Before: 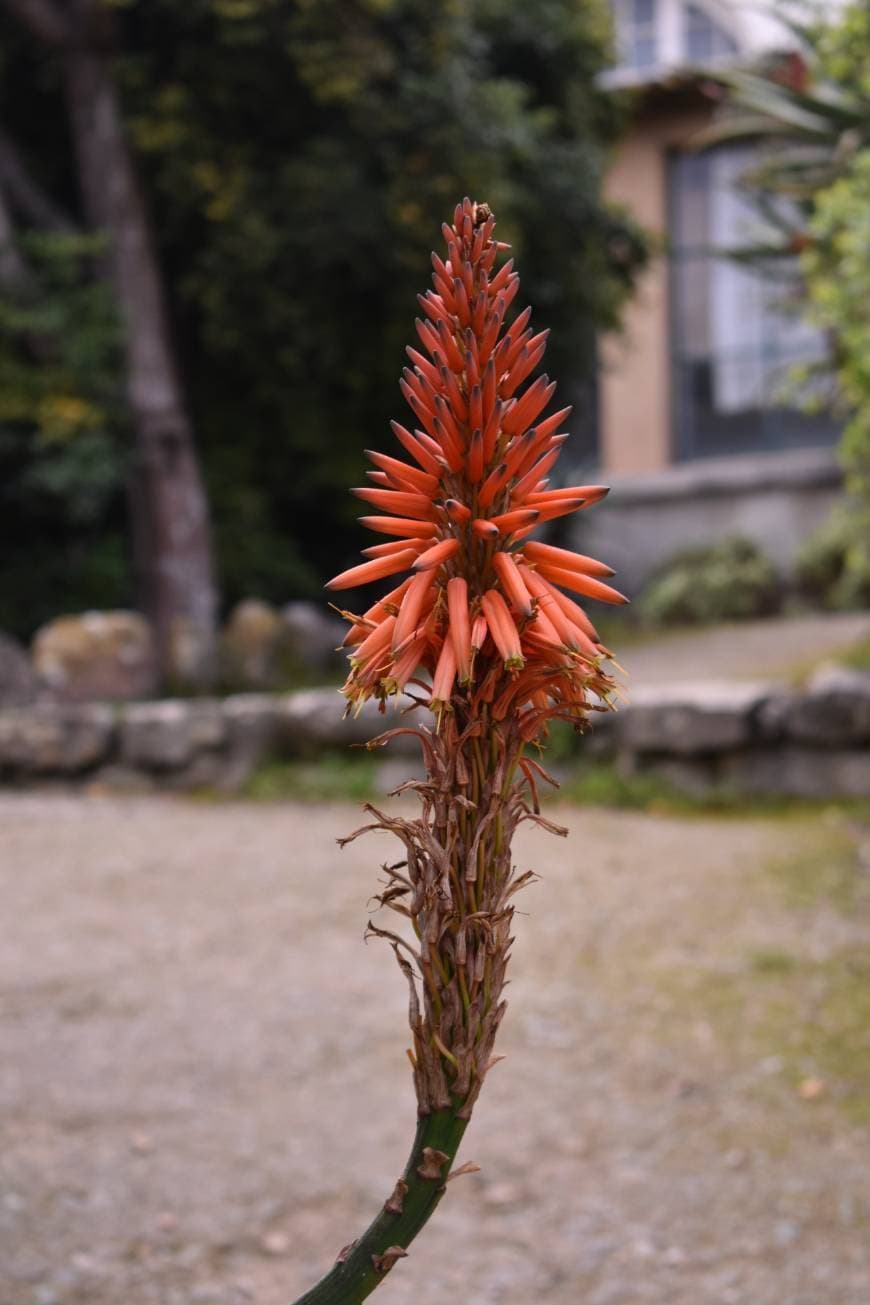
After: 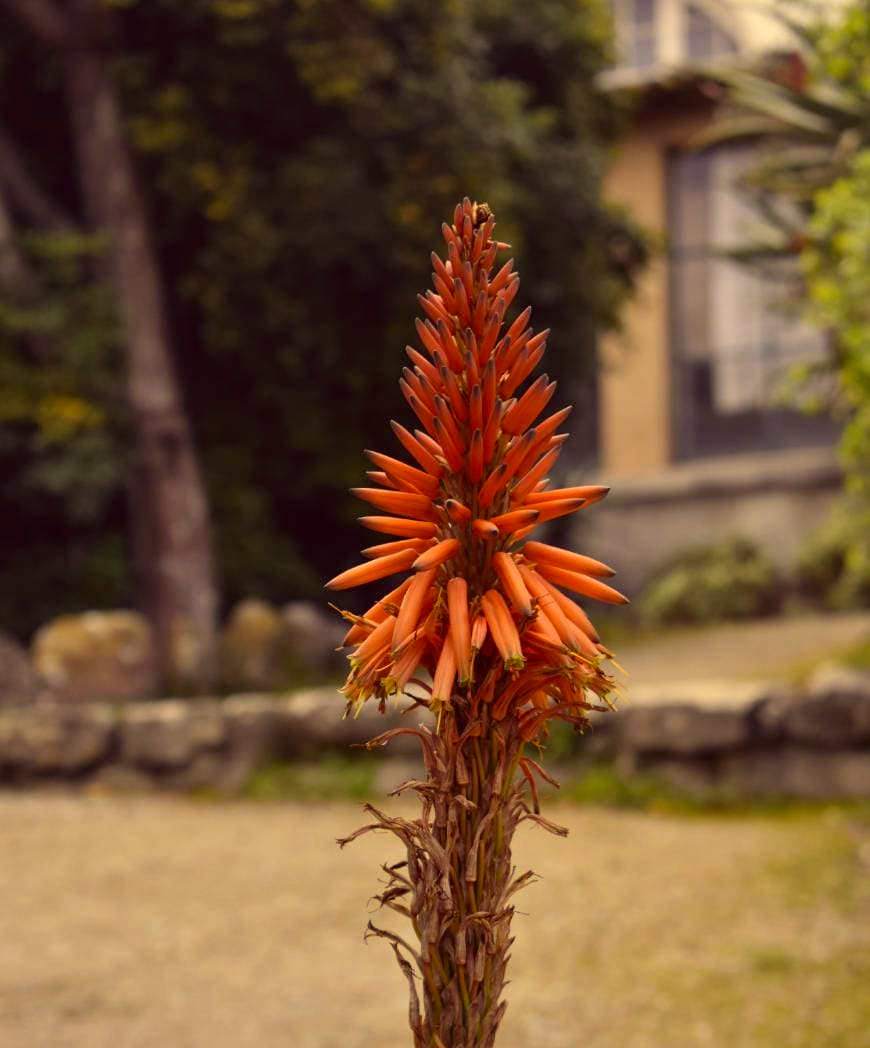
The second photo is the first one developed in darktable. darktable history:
crop: bottom 19.689%
color correction: highlights a* -0.539, highlights b* 39.93, shadows a* 9.76, shadows b* -0.945
